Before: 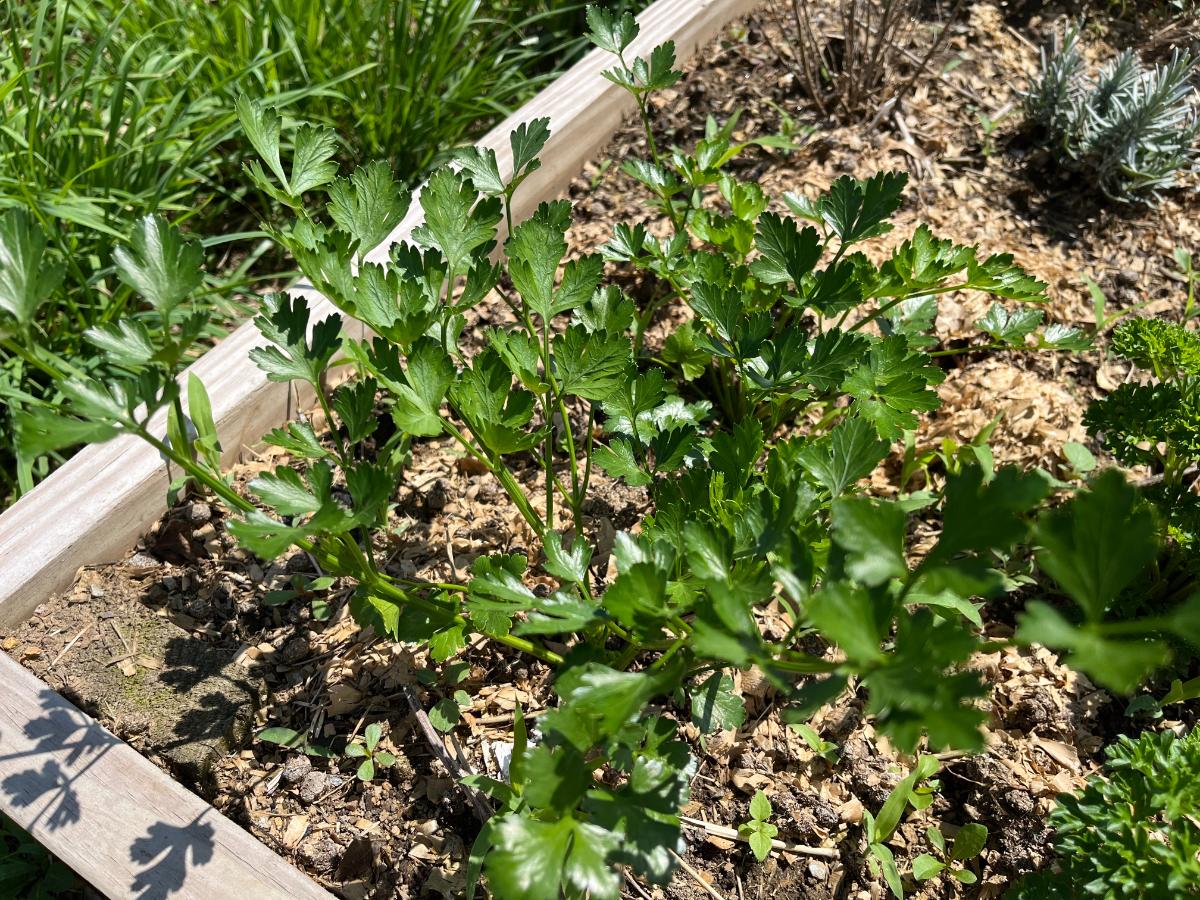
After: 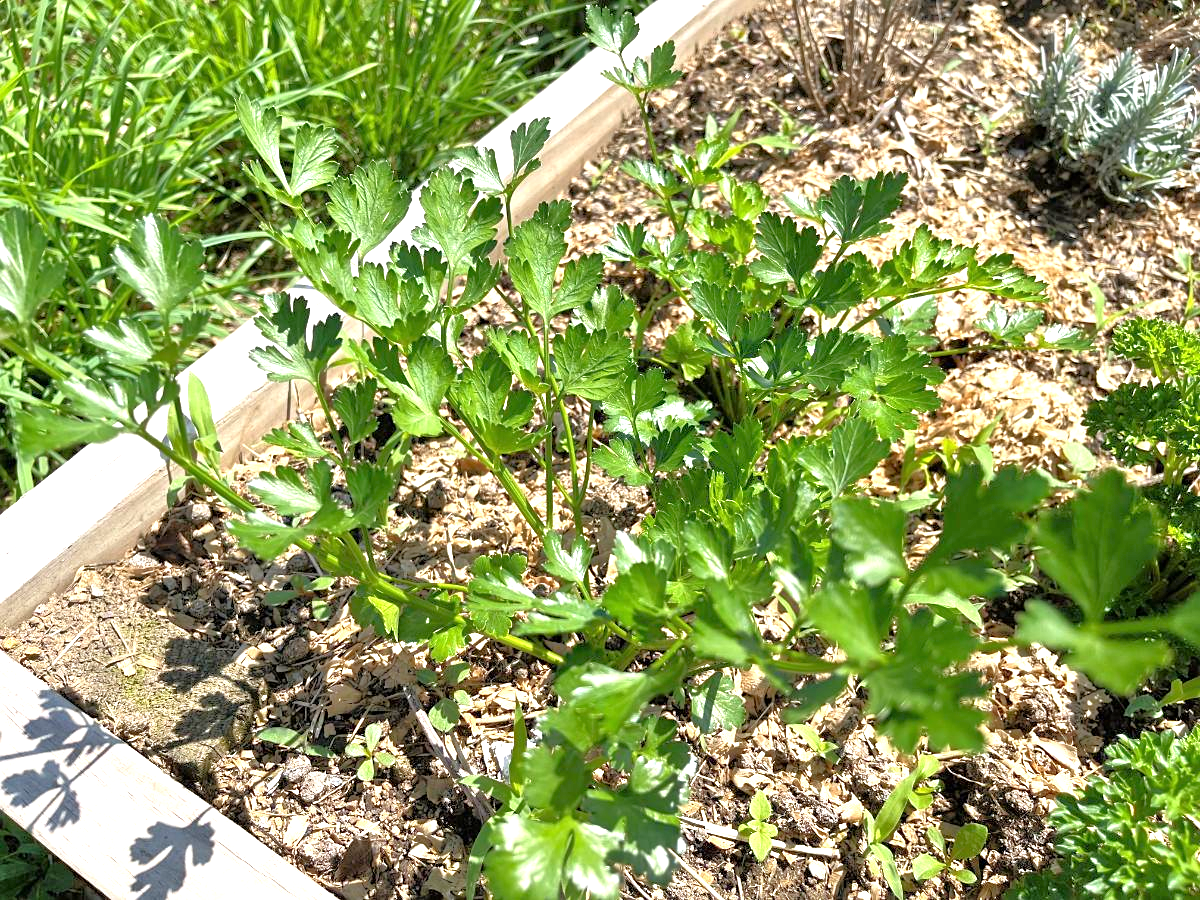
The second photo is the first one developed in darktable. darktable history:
sharpen: amount 0.201
tone equalizer: -7 EV 0.164 EV, -6 EV 0.574 EV, -5 EV 1.14 EV, -4 EV 1.35 EV, -3 EV 1.12 EV, -2 EV 0.6 EV, -1 EV 0.164 EV
exposure: black level correction 0, exposure 0.949 EV, compensate highlight preservation false
